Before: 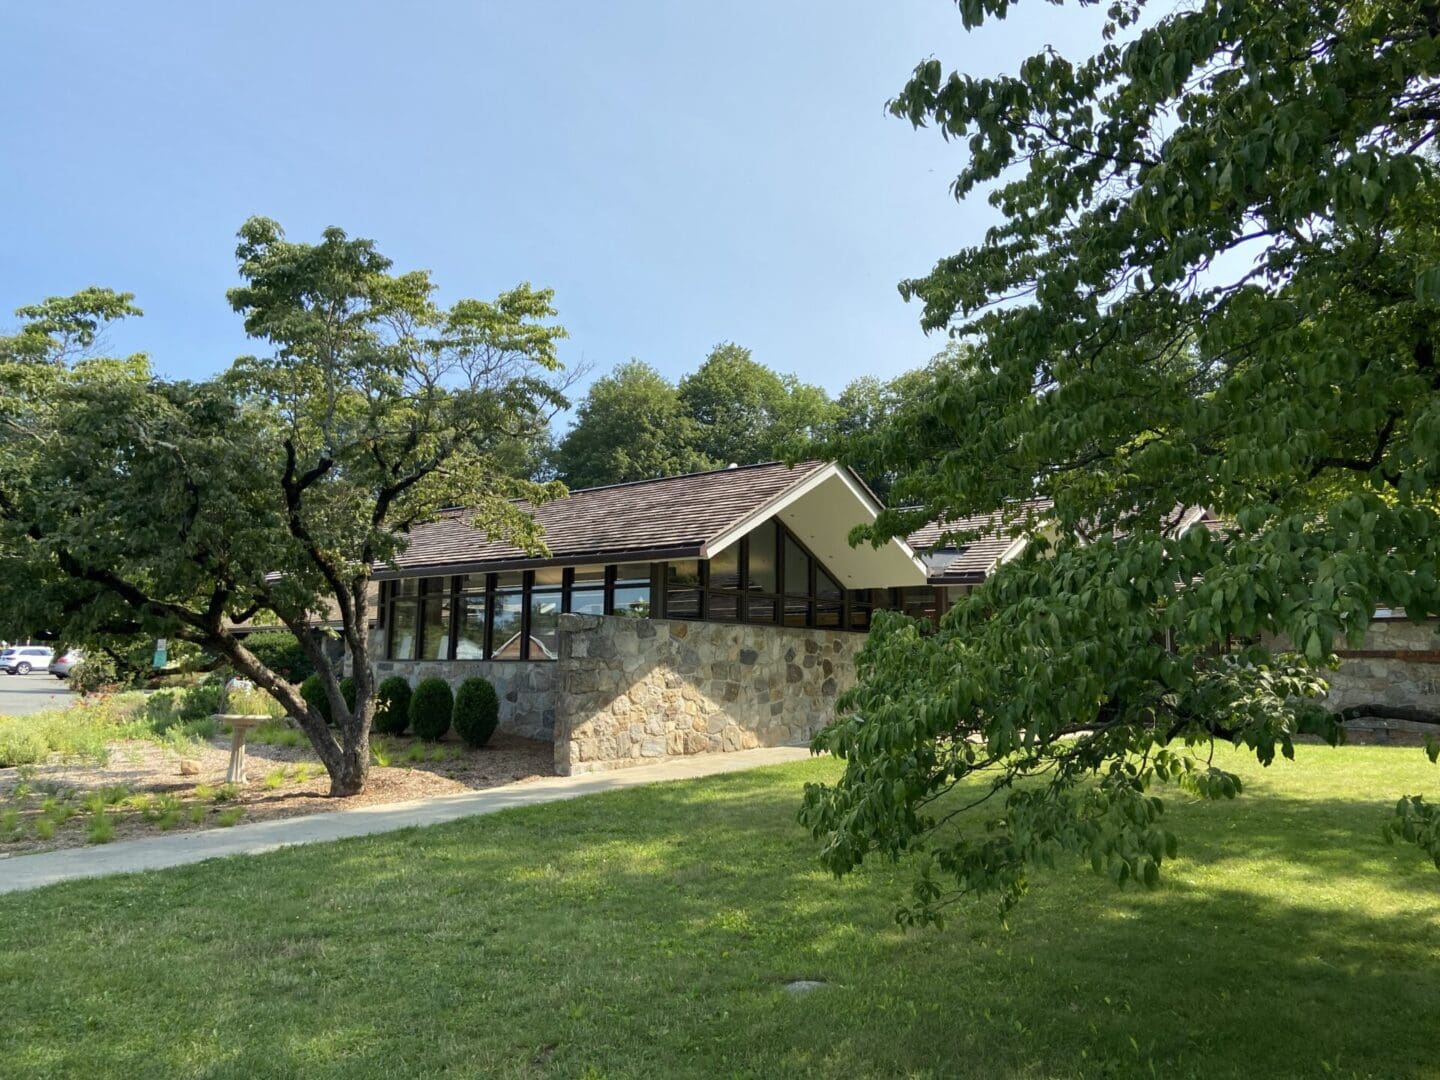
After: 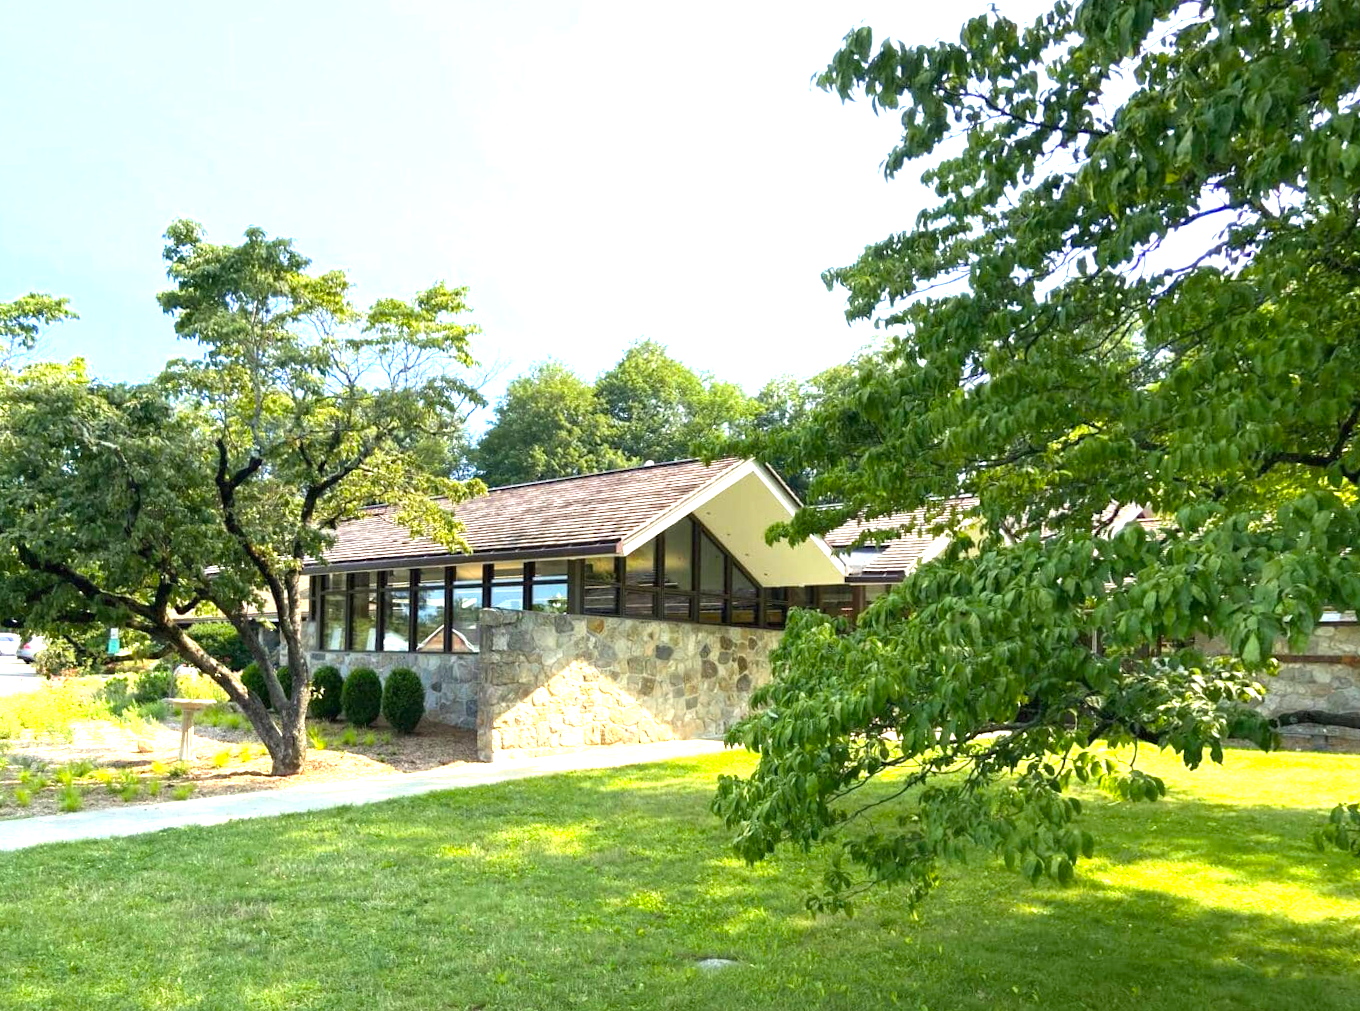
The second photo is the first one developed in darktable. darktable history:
exposure: black level correction 0, exposure 1.45 EV, compensate exposure bias true, compensate highlight preservation false
rotate and perspective: rotation 0.062°, lens shift (vertical) 0.115, lens shift (horizontal) -0.133, crop left 0.047, crop right 0.94, crop top 0.061, crop bottom 0.94
color balance rgb: perceptual saturation grading › global saturation 20%, global vibrance 20%
